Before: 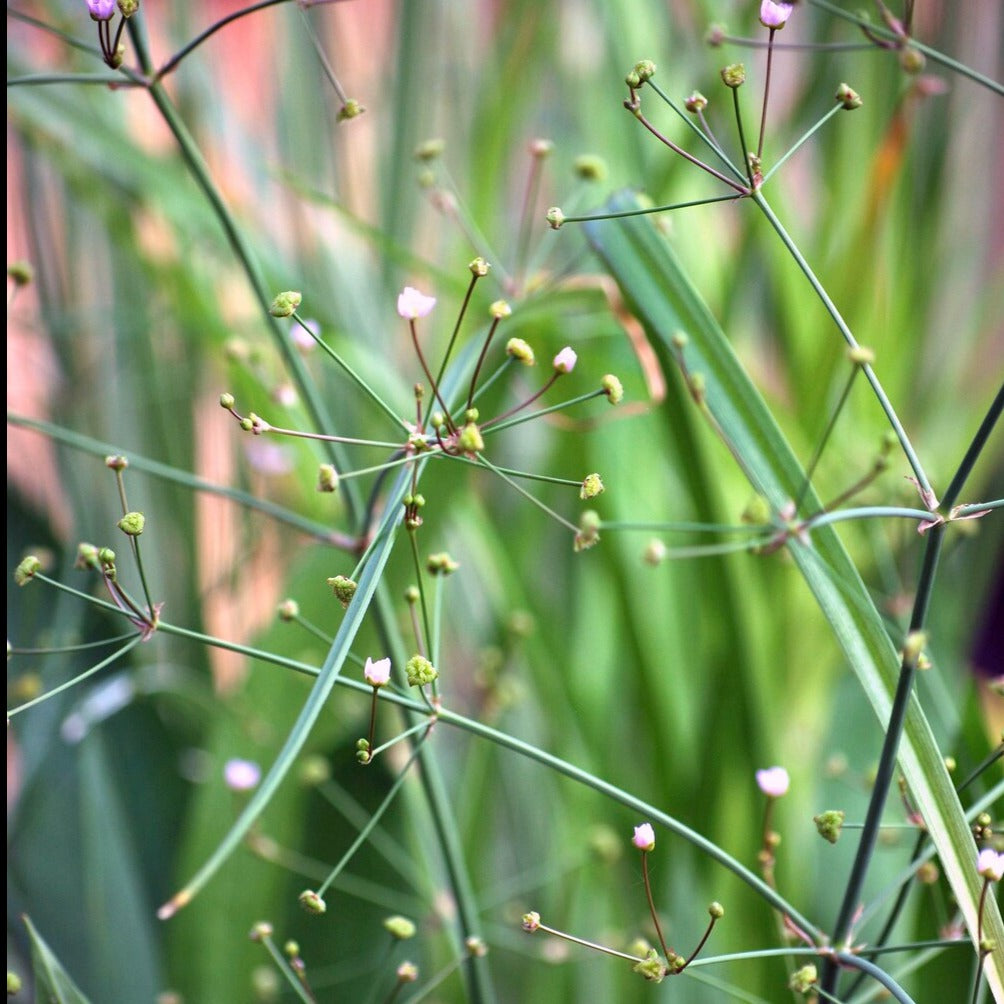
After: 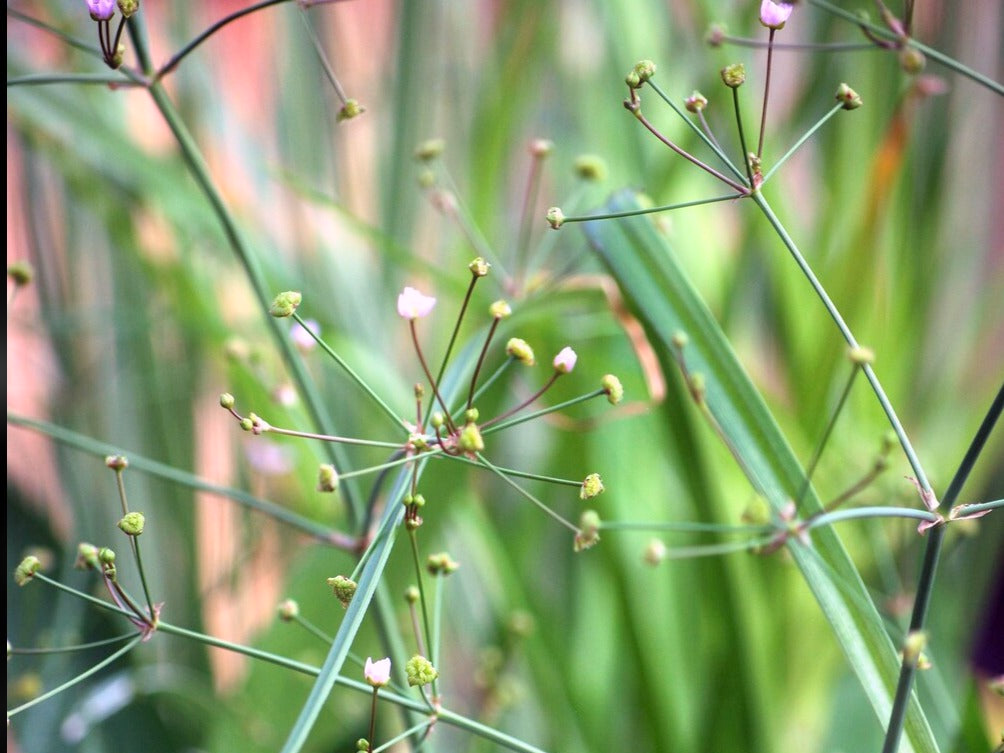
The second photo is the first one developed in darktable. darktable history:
bloom: size 5%, threshold 95%, strength 15%
exposure: exposure 0.014 EV, compensate highlight preservation false
crop: bottom 24.967%
